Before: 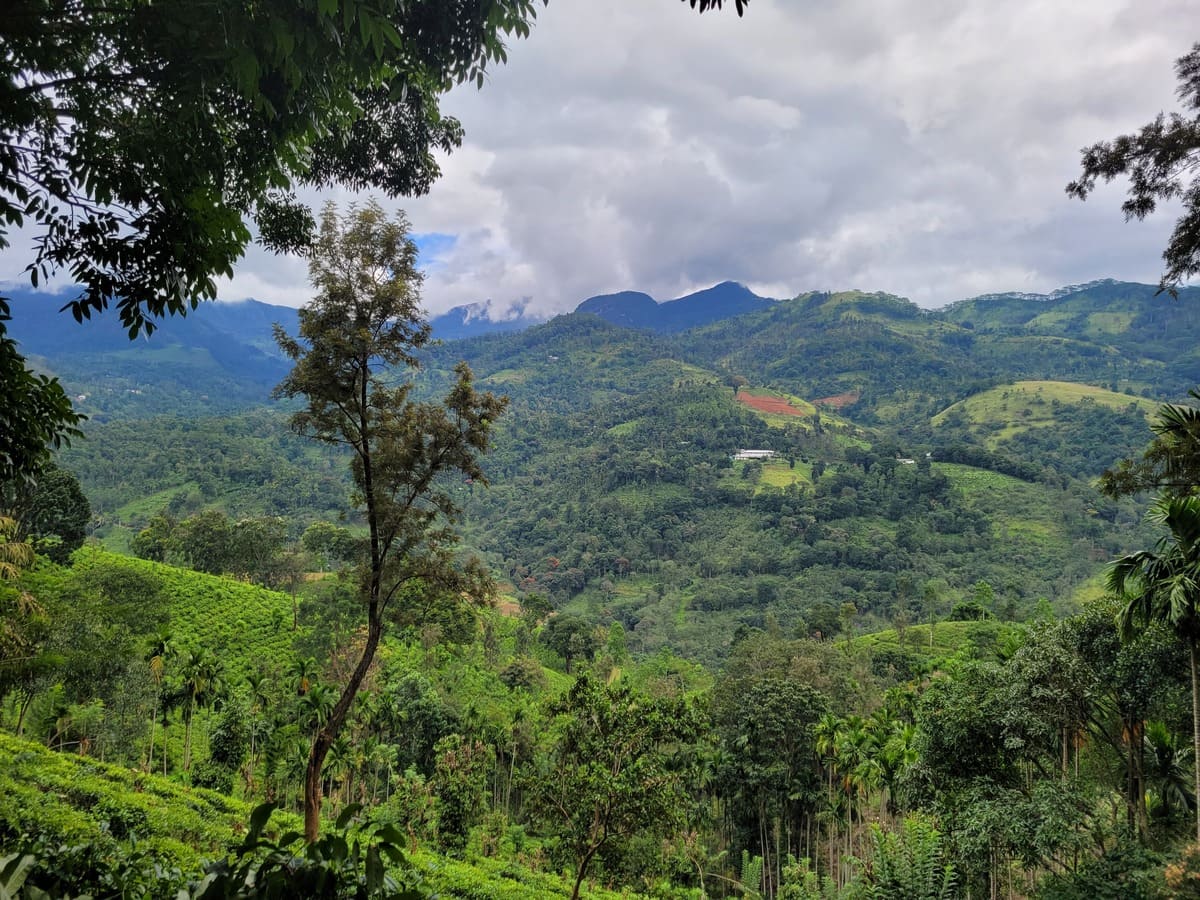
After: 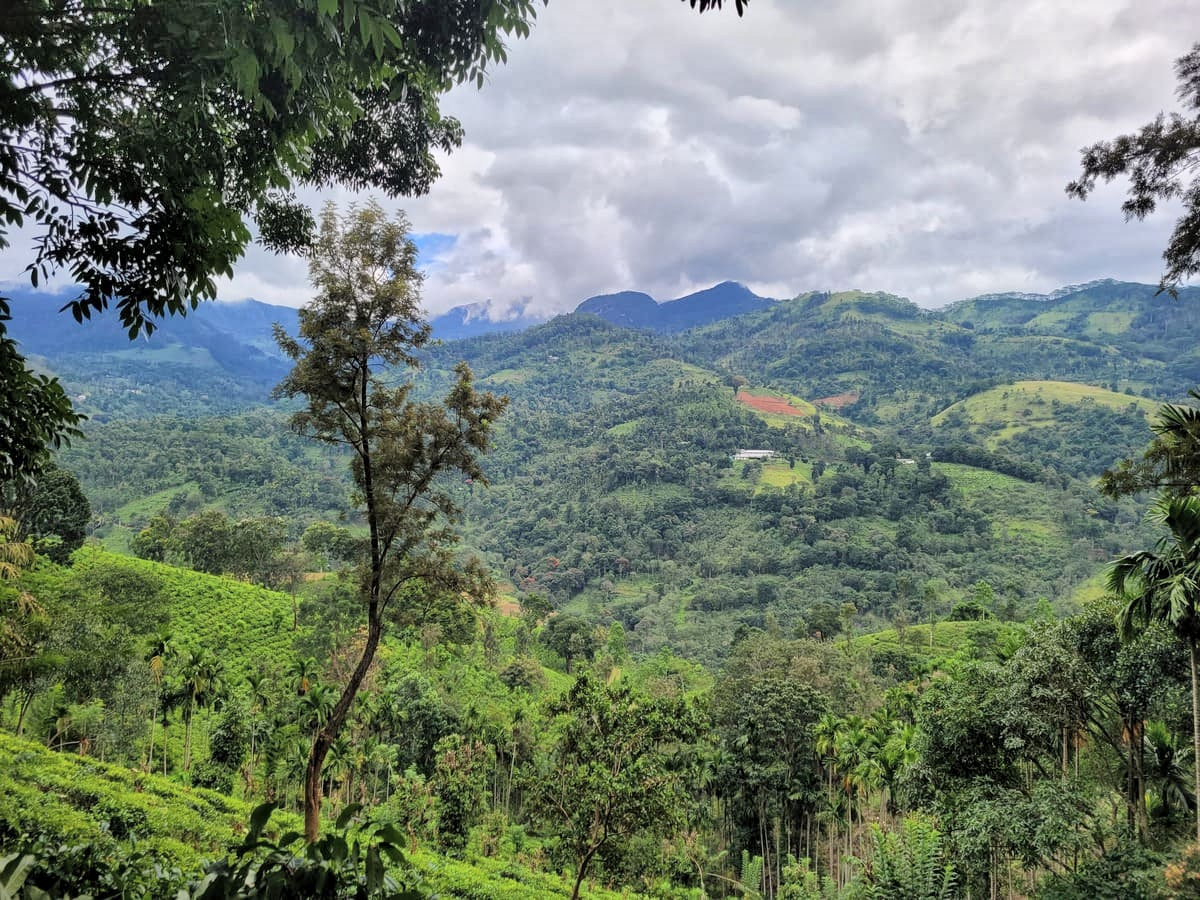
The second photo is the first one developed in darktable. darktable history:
global tonemap: drago (1, 100), detail 1
shadows and highlights: radius 44.78, white point adjustment 6.64, compress 79.65%, highlights color adjustment 78.42%, soften with gaussian
